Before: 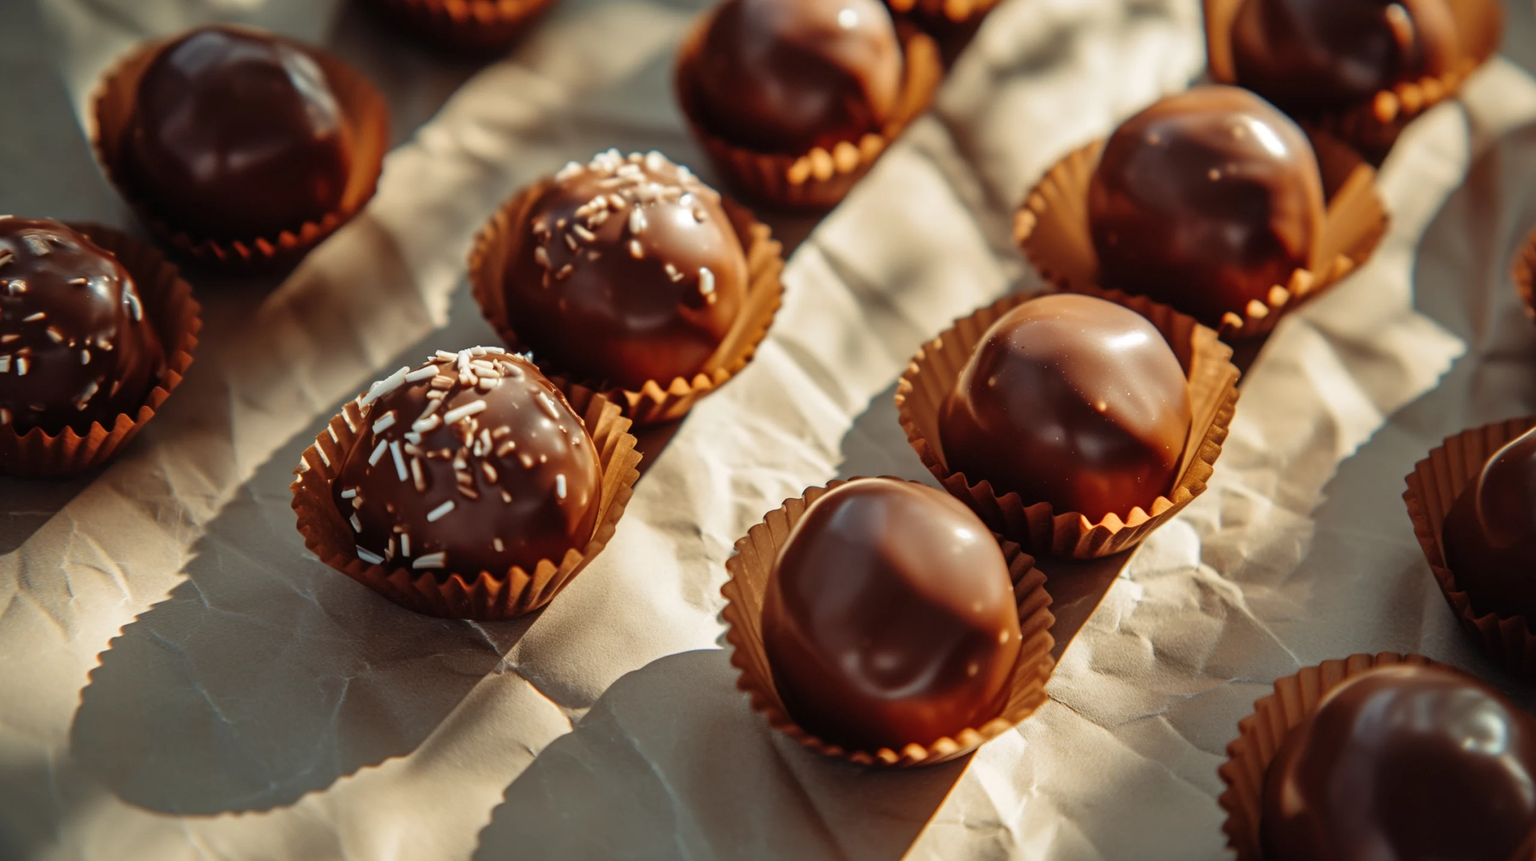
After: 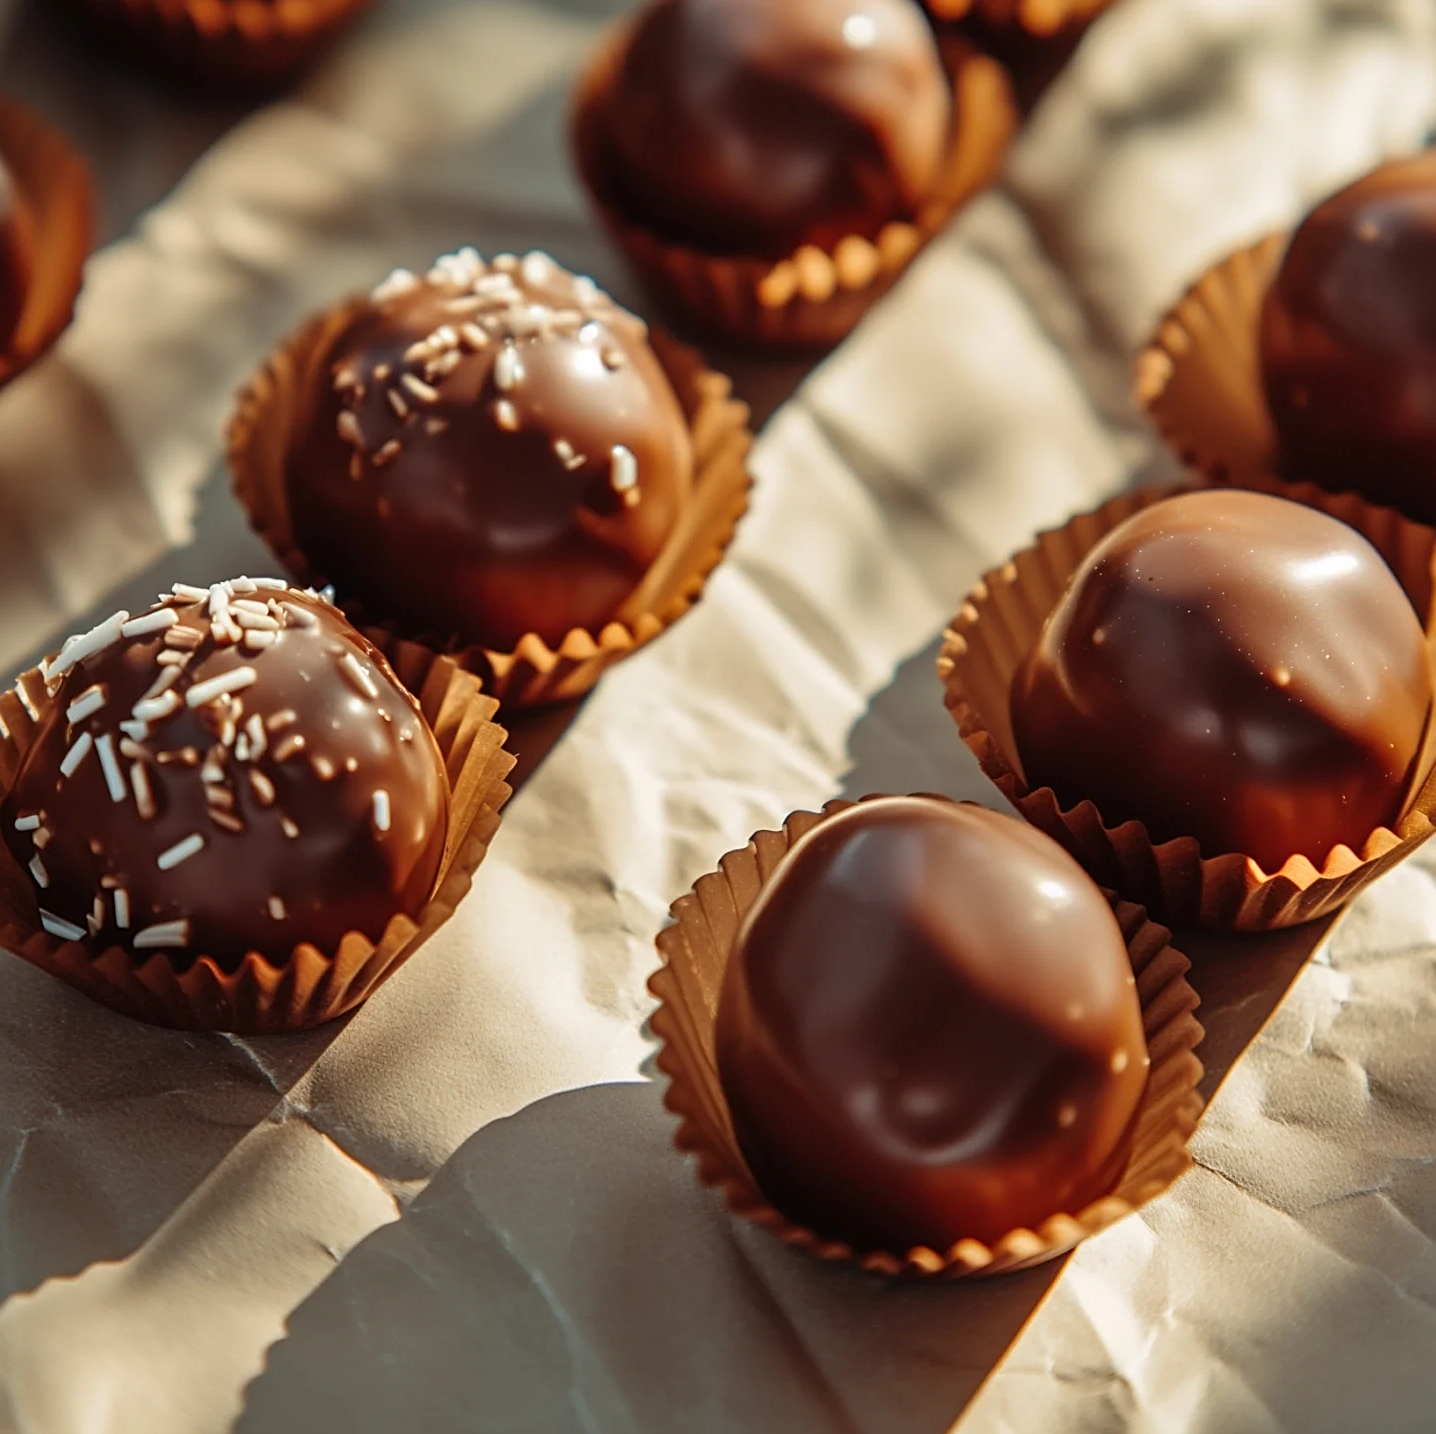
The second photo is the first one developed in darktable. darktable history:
sharpen: on, module defaults
crop: left 21.674%, right 22.086%
